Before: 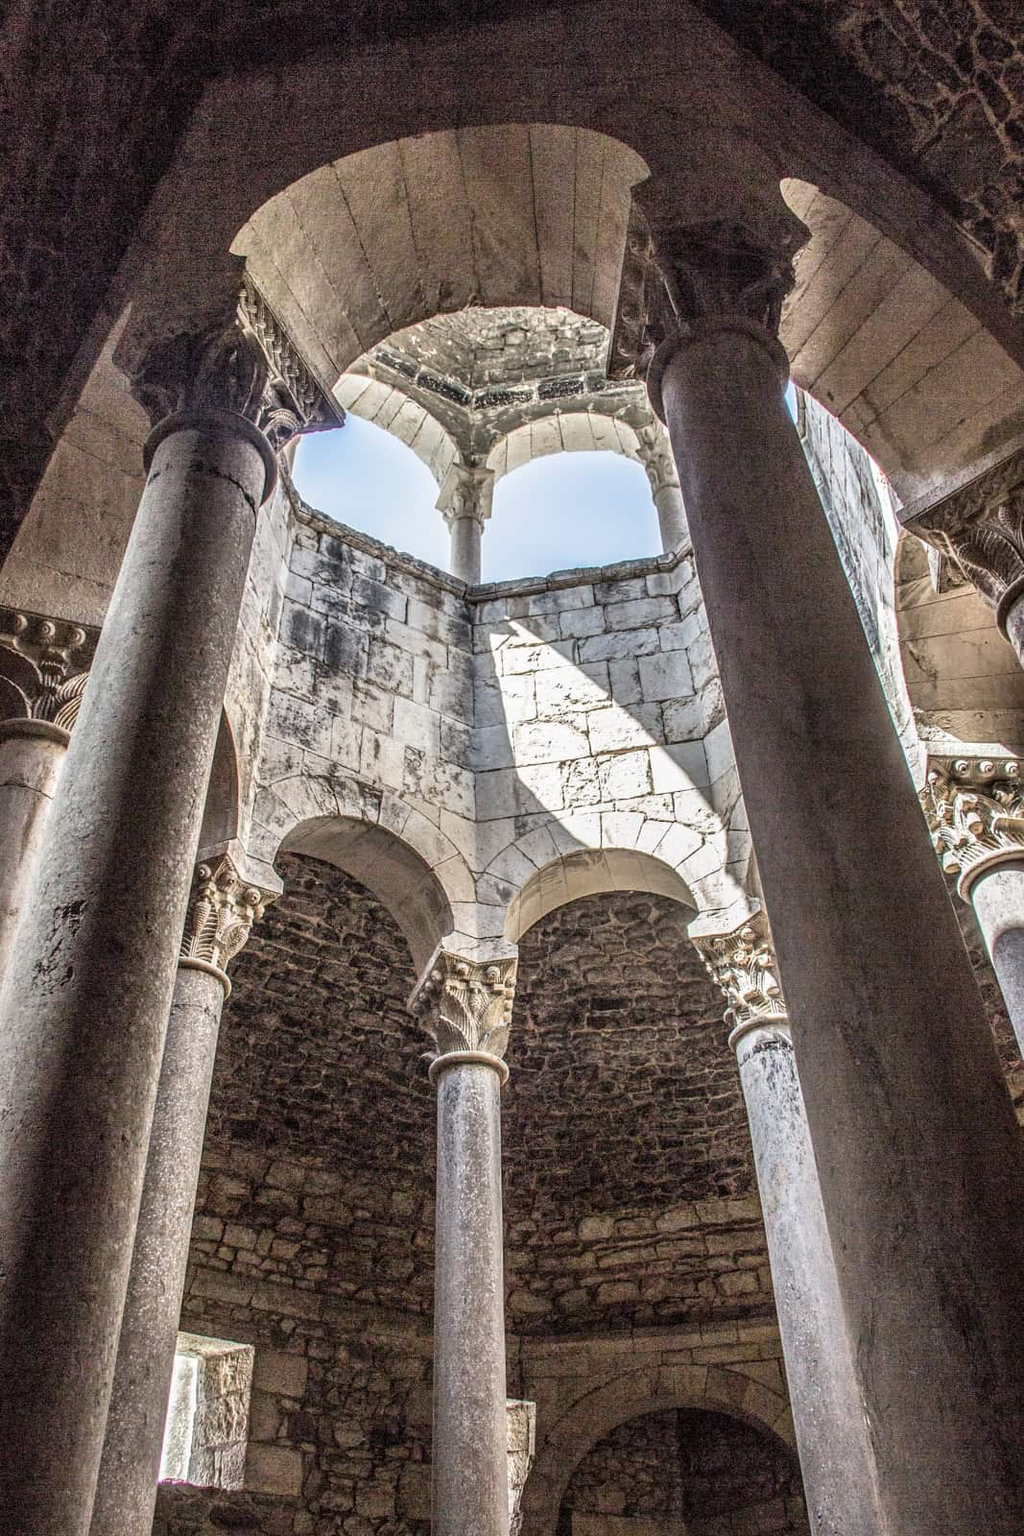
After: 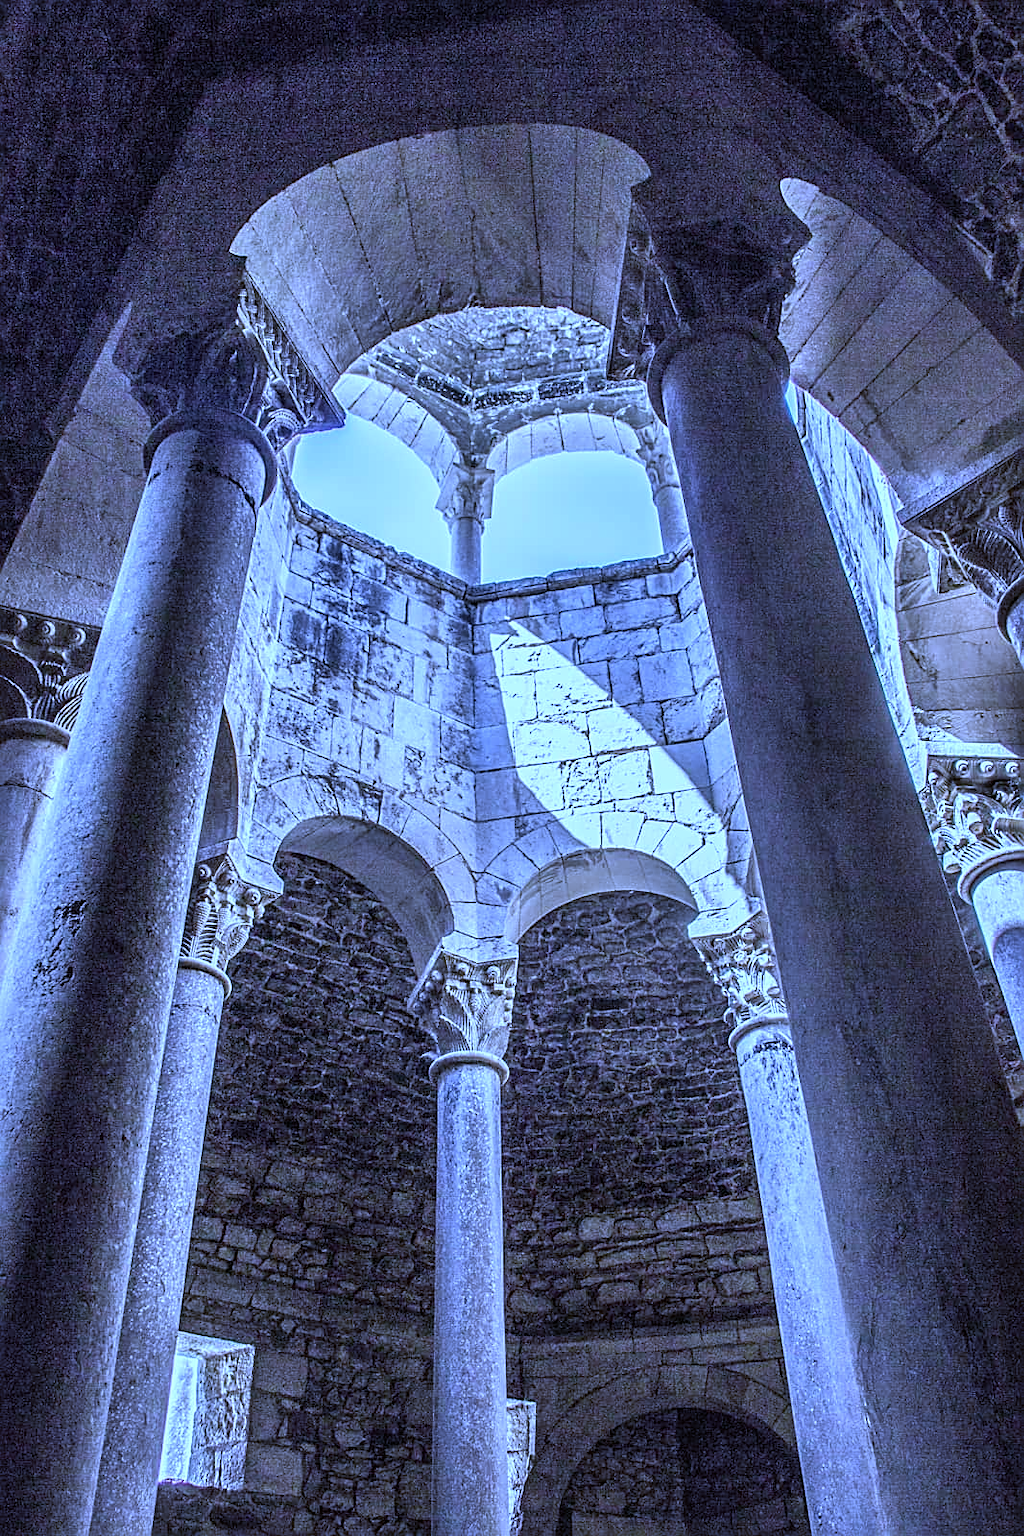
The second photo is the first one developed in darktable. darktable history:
sharpen: on, module defaults
white balance: red 0.766, blue 1.537
color calibration: illuminant as shot in camera, x 0.358, y 0.373, temperature 4628.91 K
